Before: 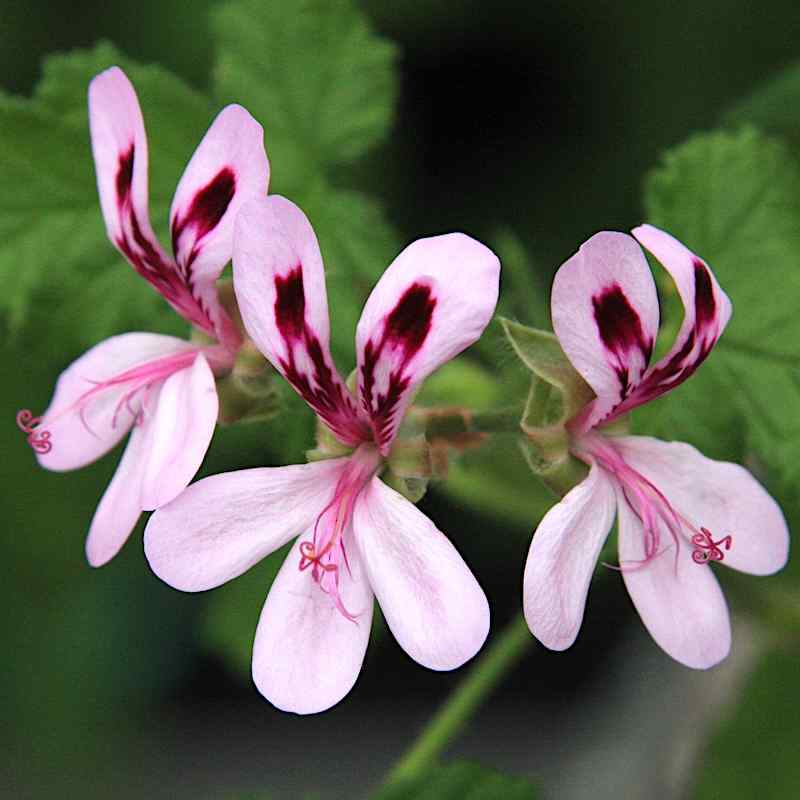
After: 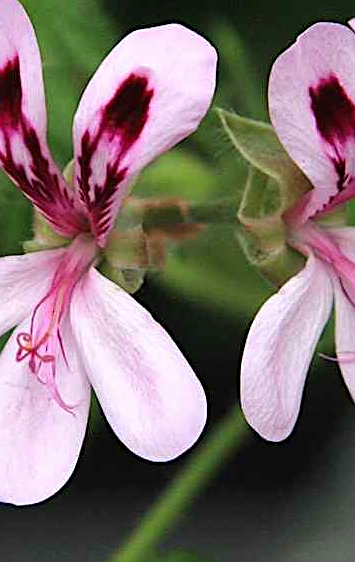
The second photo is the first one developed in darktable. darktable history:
sharpen: on, module defaults
crop: left 35.432%, top 26.233%, right 20.145%, bottom 3.432%
